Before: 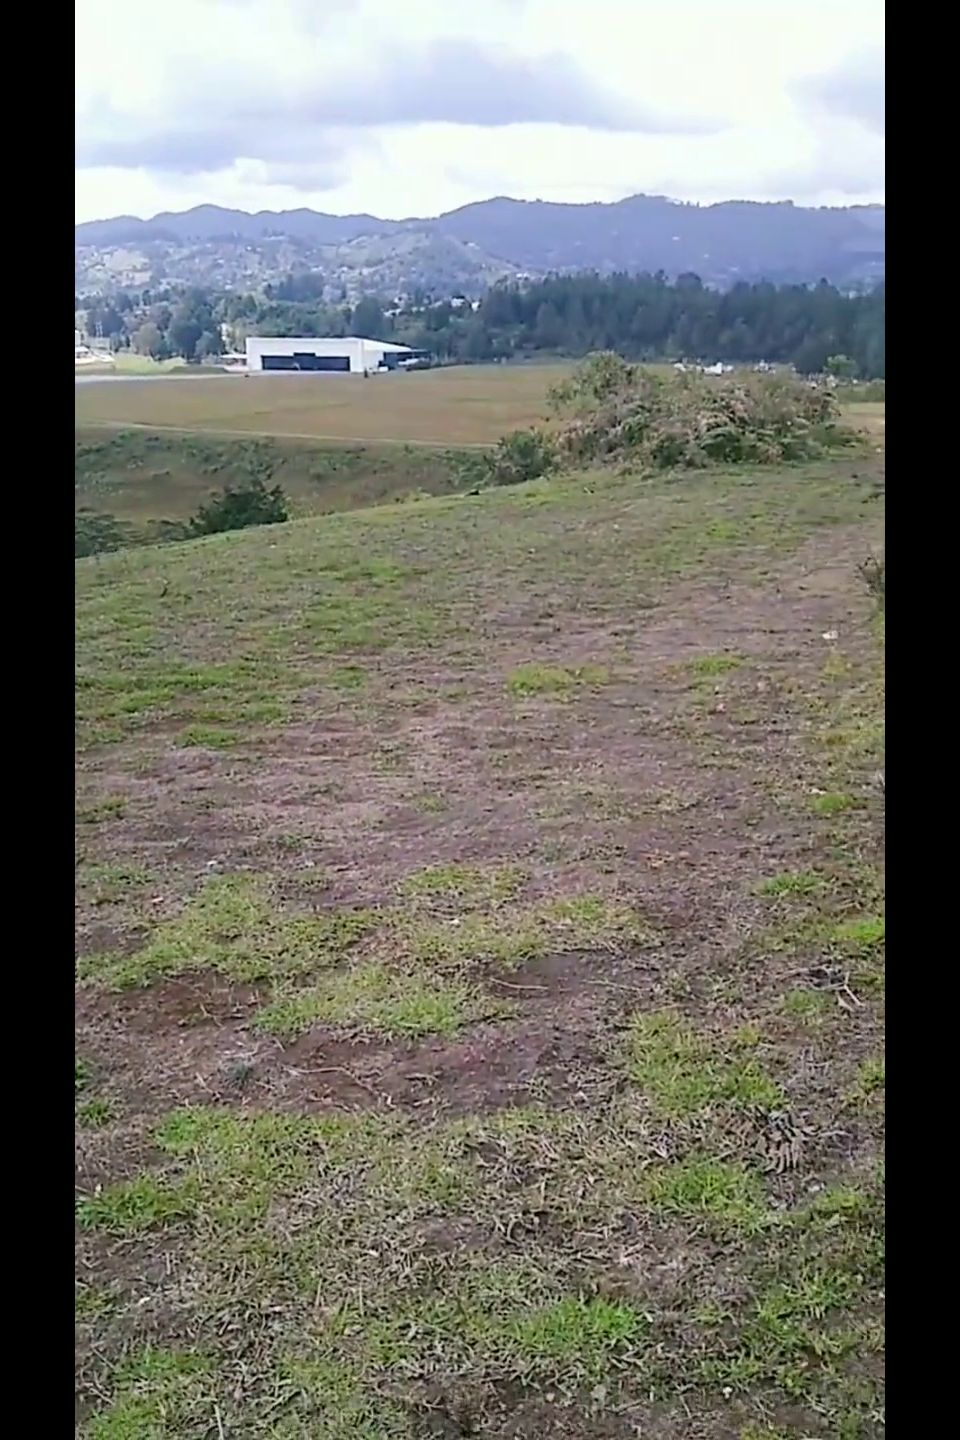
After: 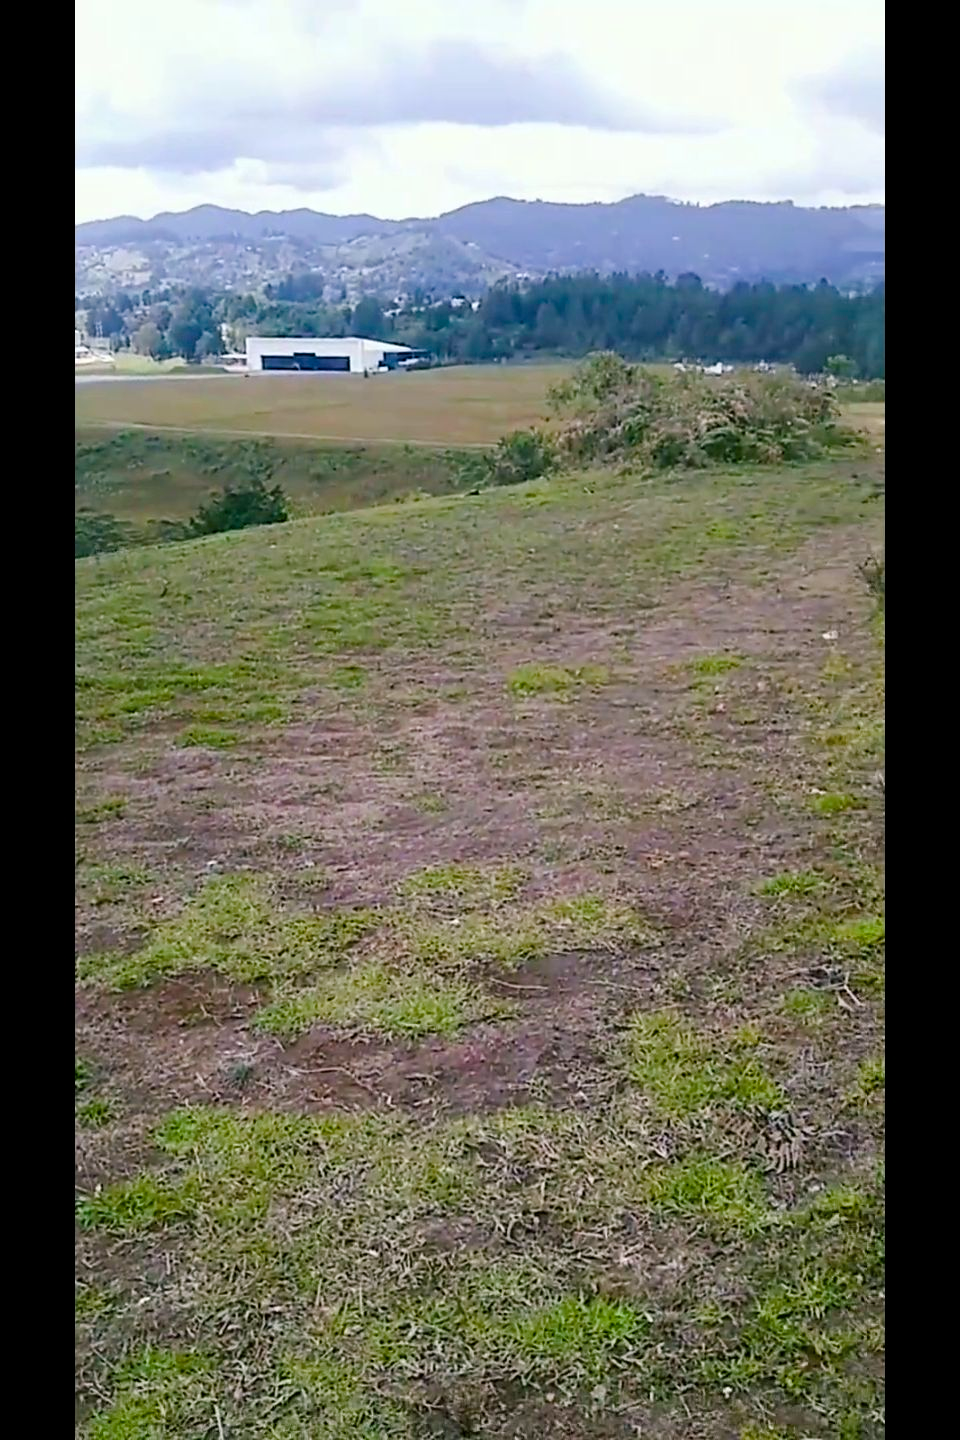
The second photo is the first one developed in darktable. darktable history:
contrast brightness saturation: contrast 0.06, brightness -0.008, saturation -0.228
color balance rgb: shadows lift › luminance -7.898%, shadows lift › chroma 2.153%, shadows lift › hue 164.48°, perceptual saturation grading › global saturation 0.548%, perceptual saturation grading › highlights -17.044%, perceptual saturation grading › mid-tones 33.057%, perceptual saturation grading › shadows 50.468%, global vibrance 50.83%
